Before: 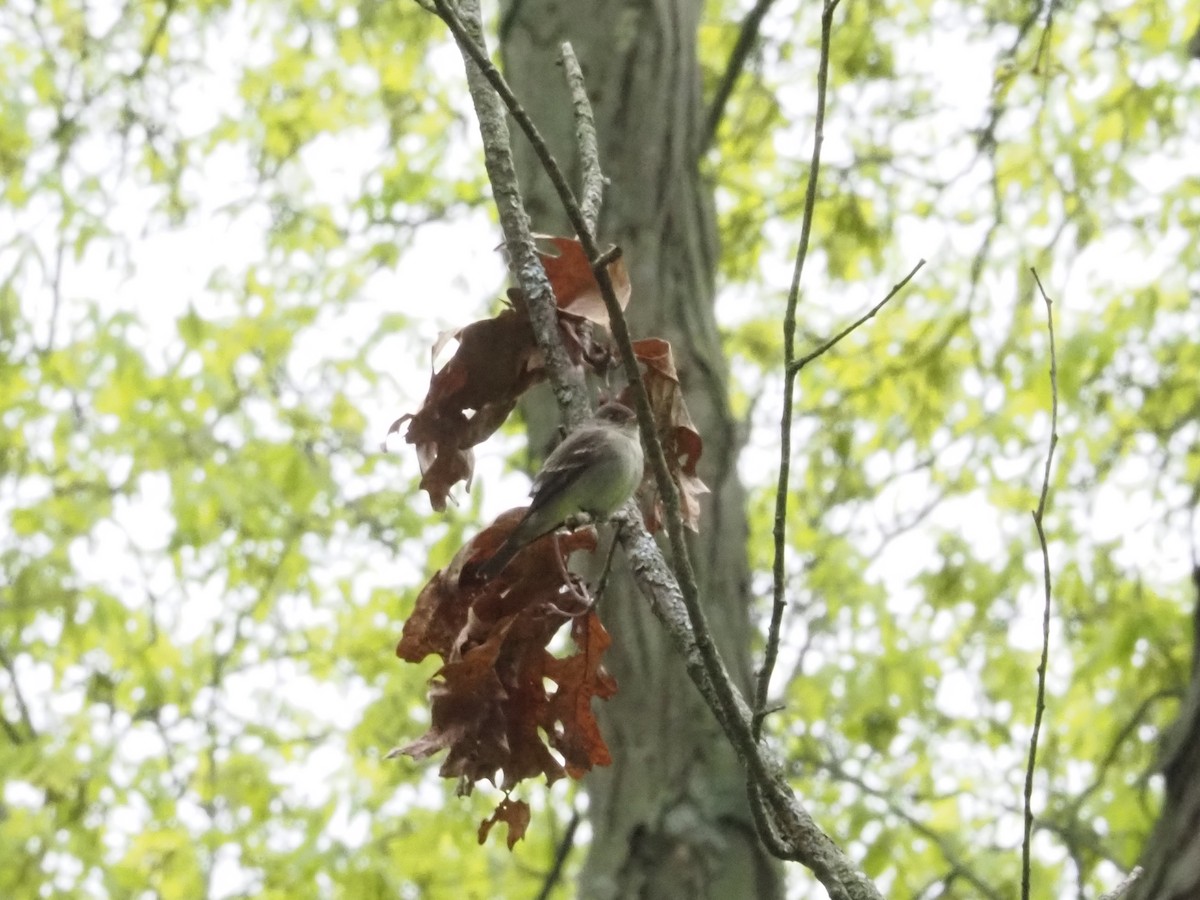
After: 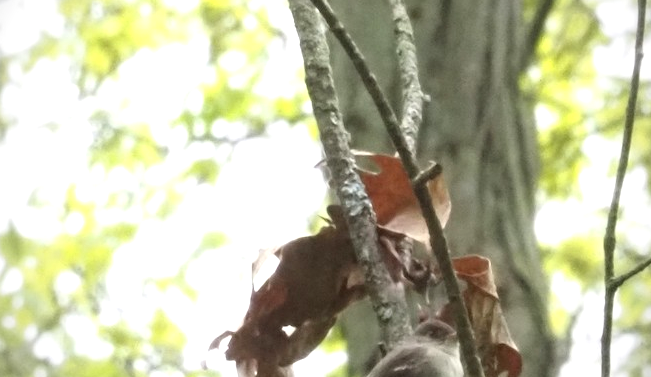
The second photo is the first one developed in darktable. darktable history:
crop: left 15.04%, top 9.279%, right 30.631%, bottom 48.762%
exposure: black level correction 0.001, exposure 0.499 EV, compensate exposure bias true, compensate highlight preservation false
vignetting: on, module defaults
